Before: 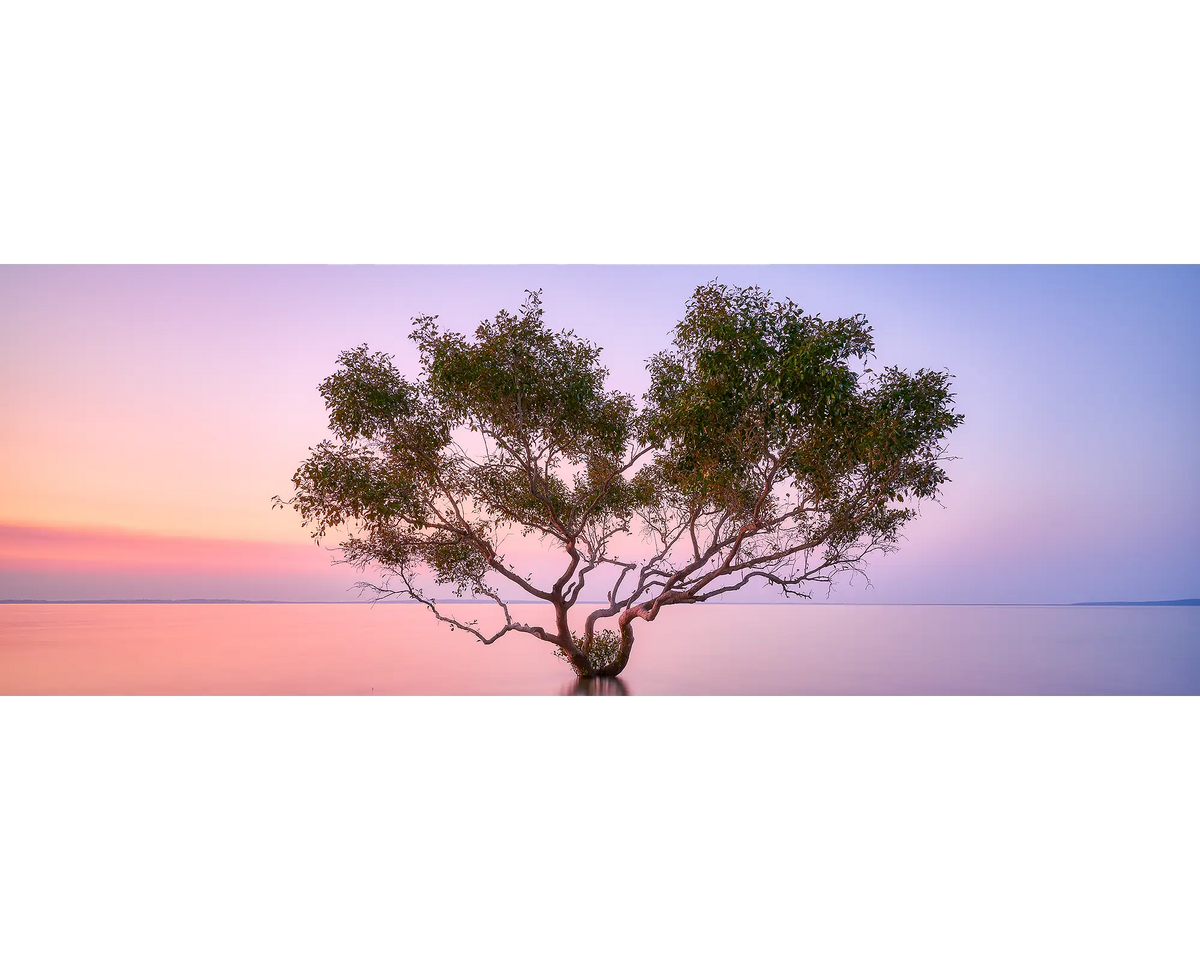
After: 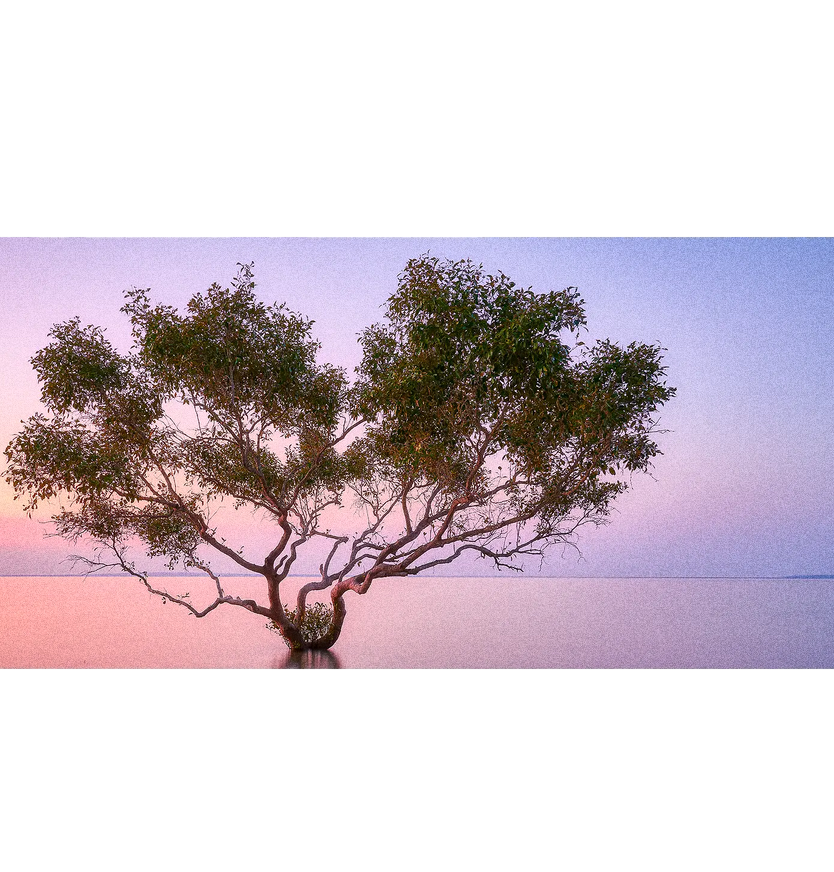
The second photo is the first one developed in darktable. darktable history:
crop and rotate: left 24.034%, top 2.838%, right 6.406%, bottom 6.299%
grain: coarseness 0.09 ISO, strength 40%
